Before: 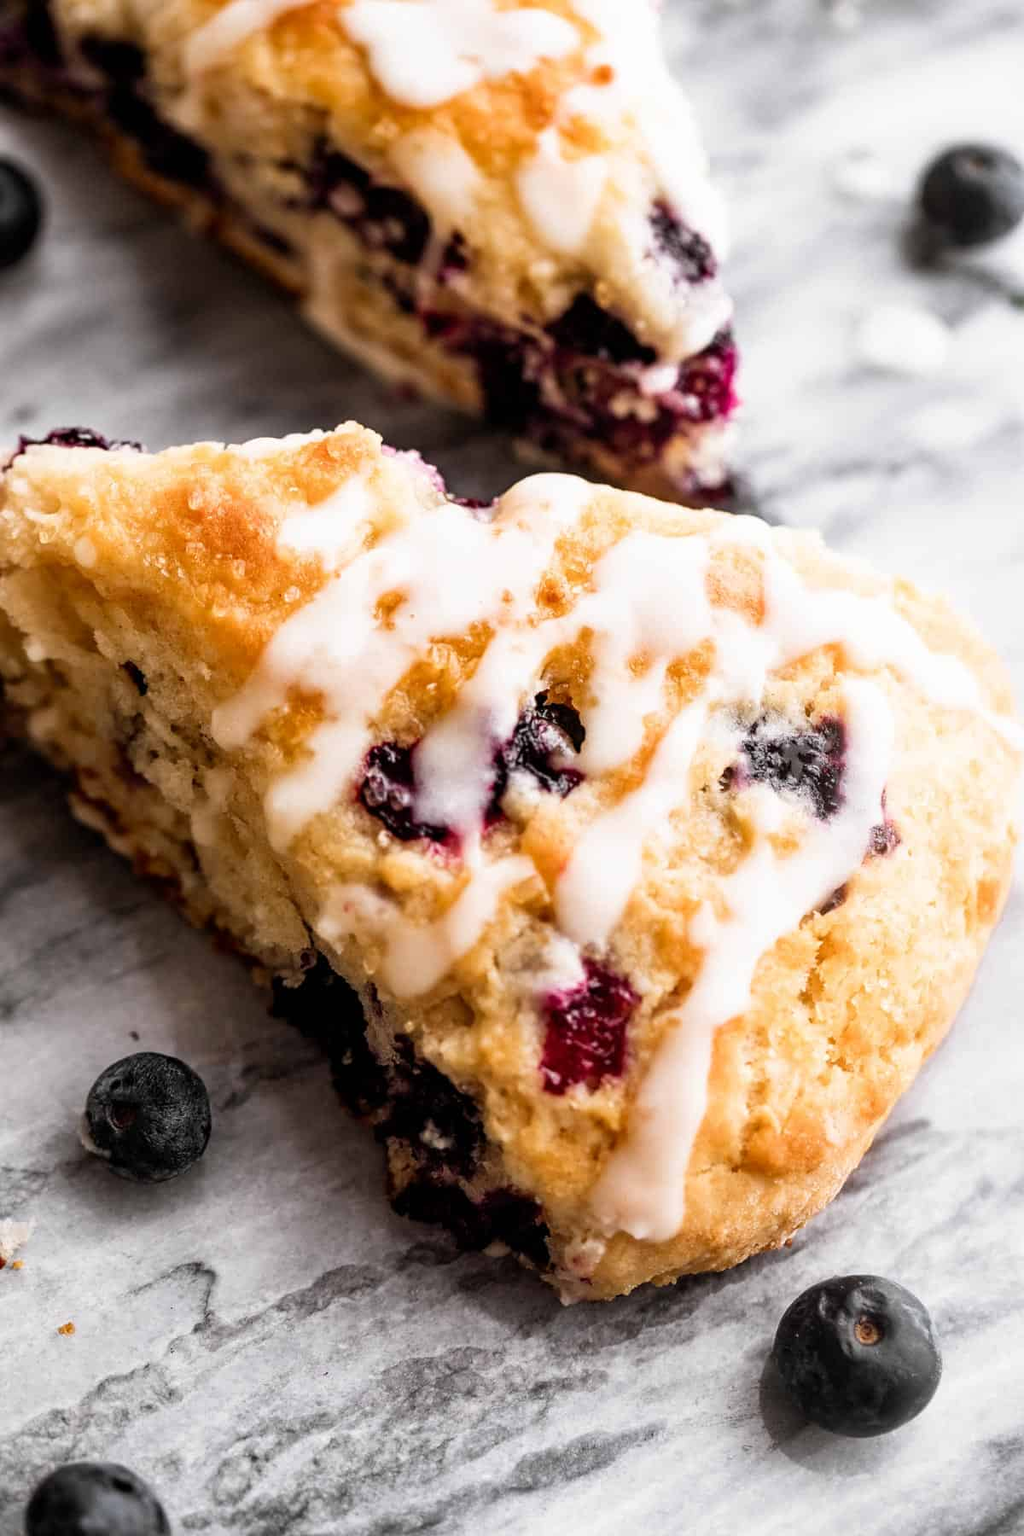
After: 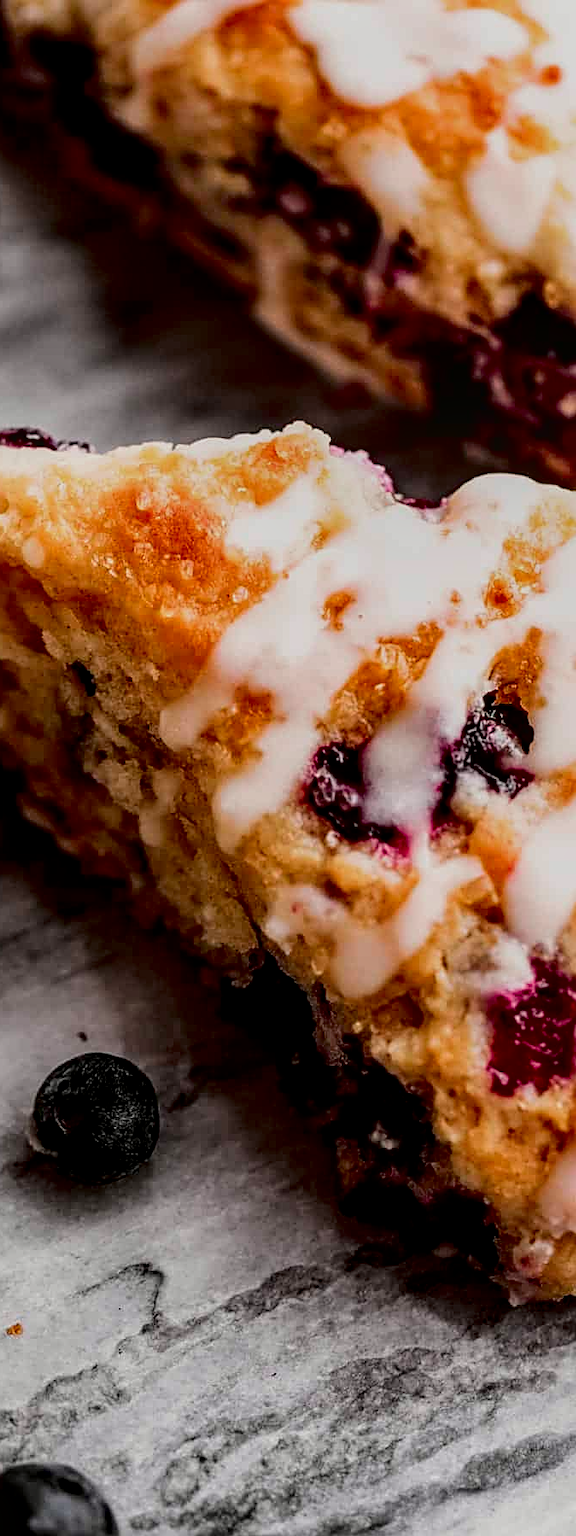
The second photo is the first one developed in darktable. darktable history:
exposure: black level correction 0.011, exposure -0.478 EV, compensate highlight preservation false
local contrast: on, module defaults
sharpen: on, module defaults
crop: left 5.114%, right 38.589%
tone curve: curves: ch0 [(0, 0) (0.068, 0.012) (0.183, 0.089) (0.341, 0.283) (0.547, 0.532) (0.828, 0.815) (1, 0.983)]; ch1 [(0, 0) (0.23, 0.166) (0.34, 0.308) (0.371, 0.337) (0.429, 0.411) (0.477, 0.462) (0.499, 0.498) (0.529, 0.537) (0.559, 0.582) (0.743, 0.798) (1, 1)]; ch2 [(0, 0) (0.431, 0.414) (0.498, 0.503) (0.524, 0.528) (0.568, 0.546) (0.6, 0.597) (0.634, 0.645) (0.728, 0.742) (1, 1)], color space Lab, independent channels, preserve colors none
